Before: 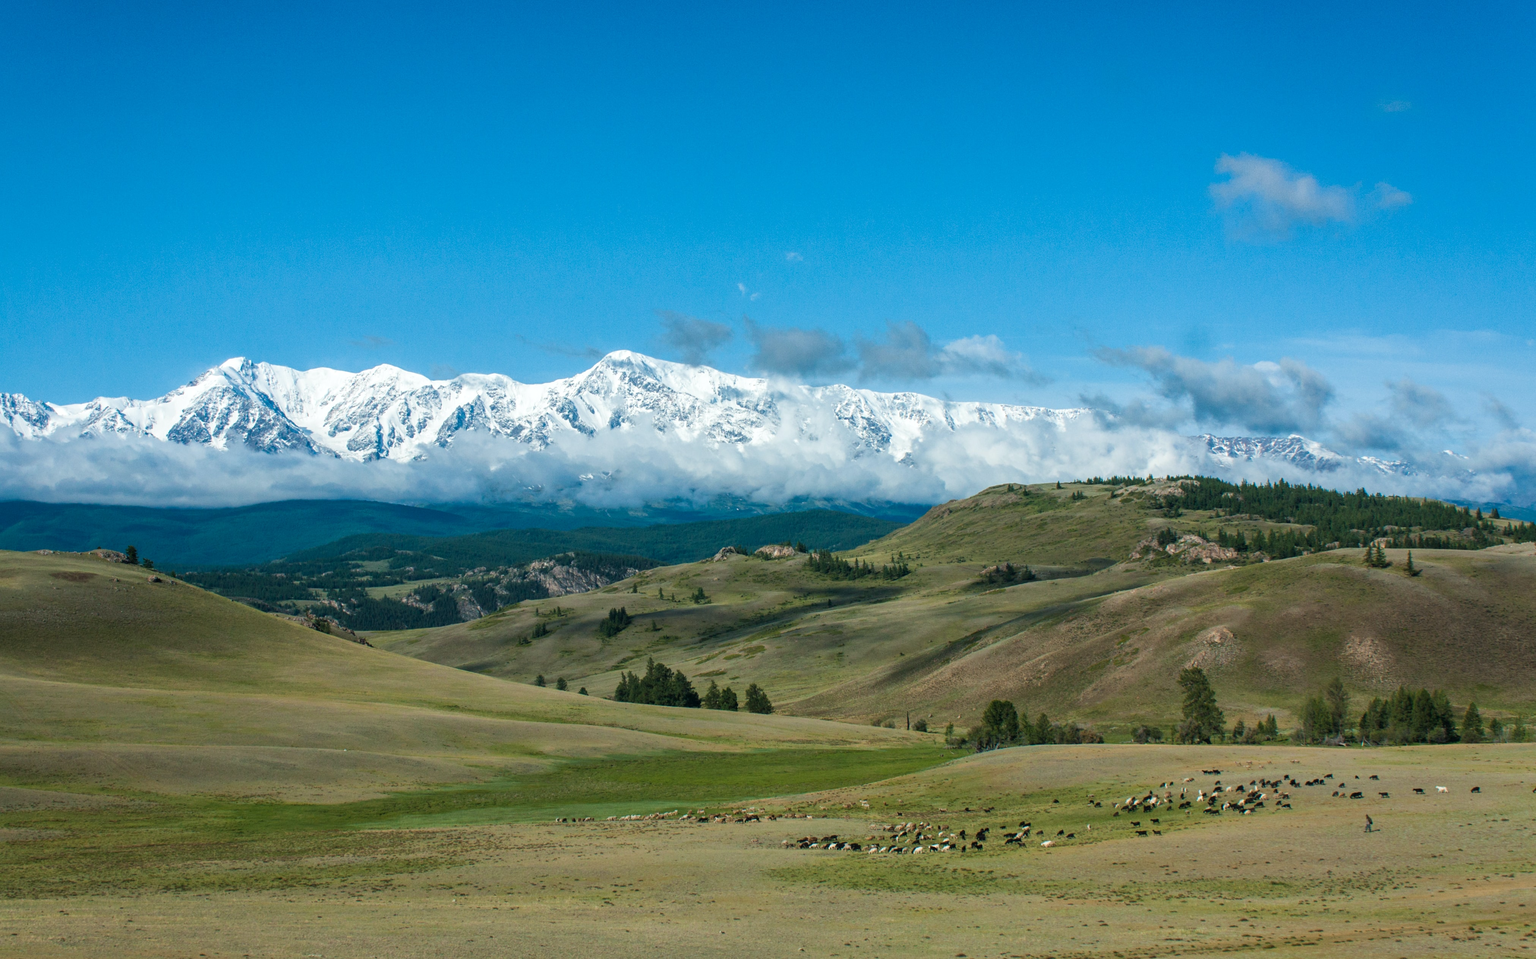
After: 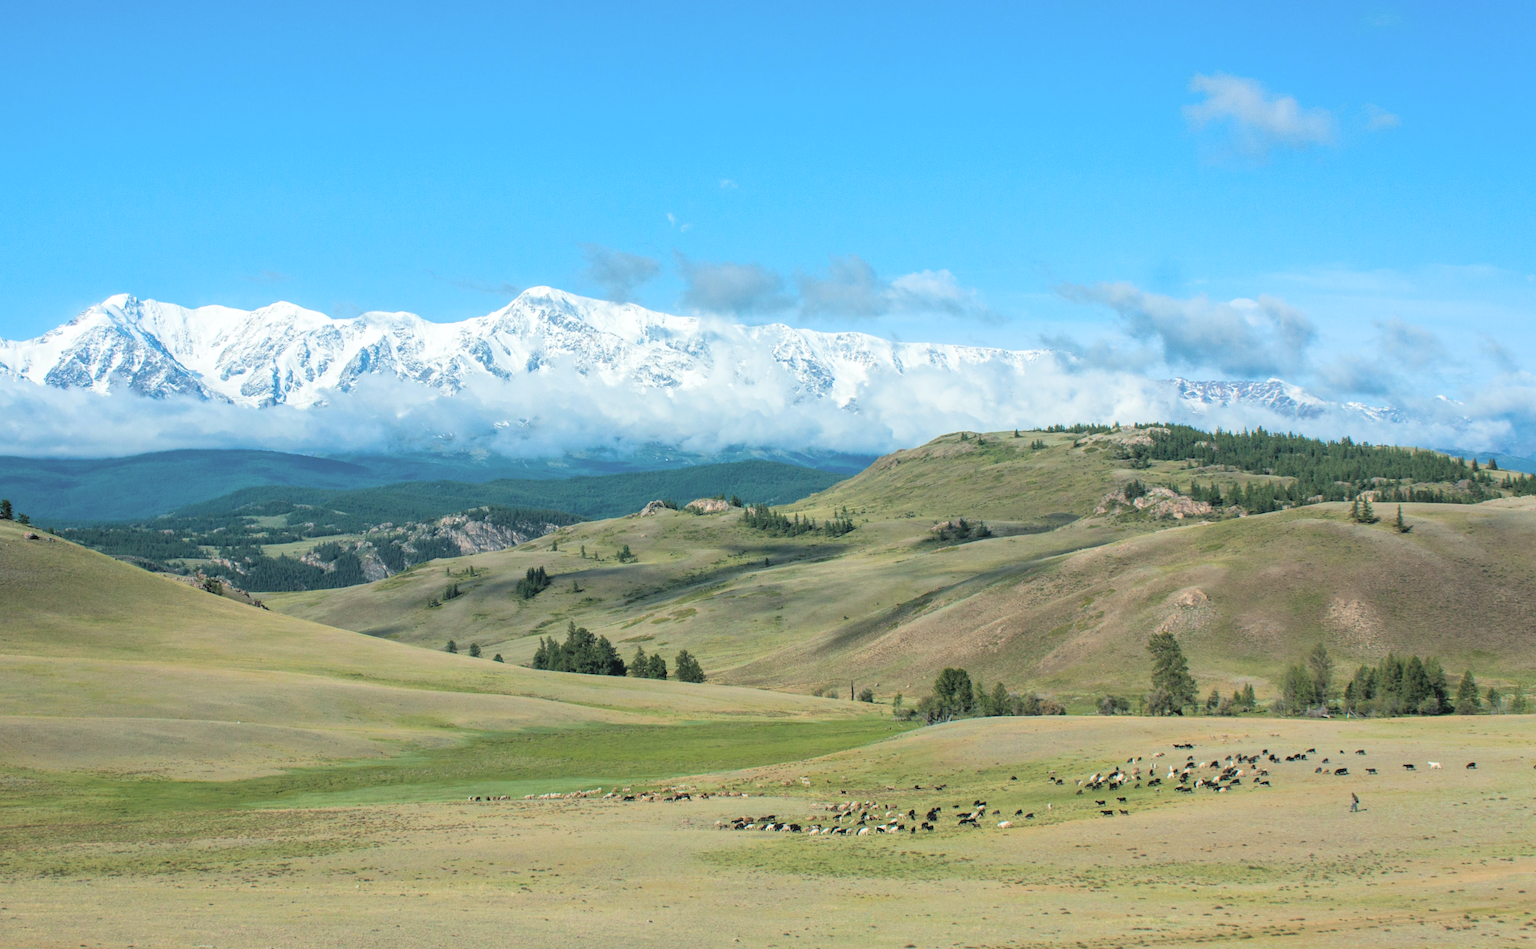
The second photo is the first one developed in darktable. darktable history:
crop and rotate: left 8.262%, top 9.226%
global tonemap: drago (0.7, 100)
